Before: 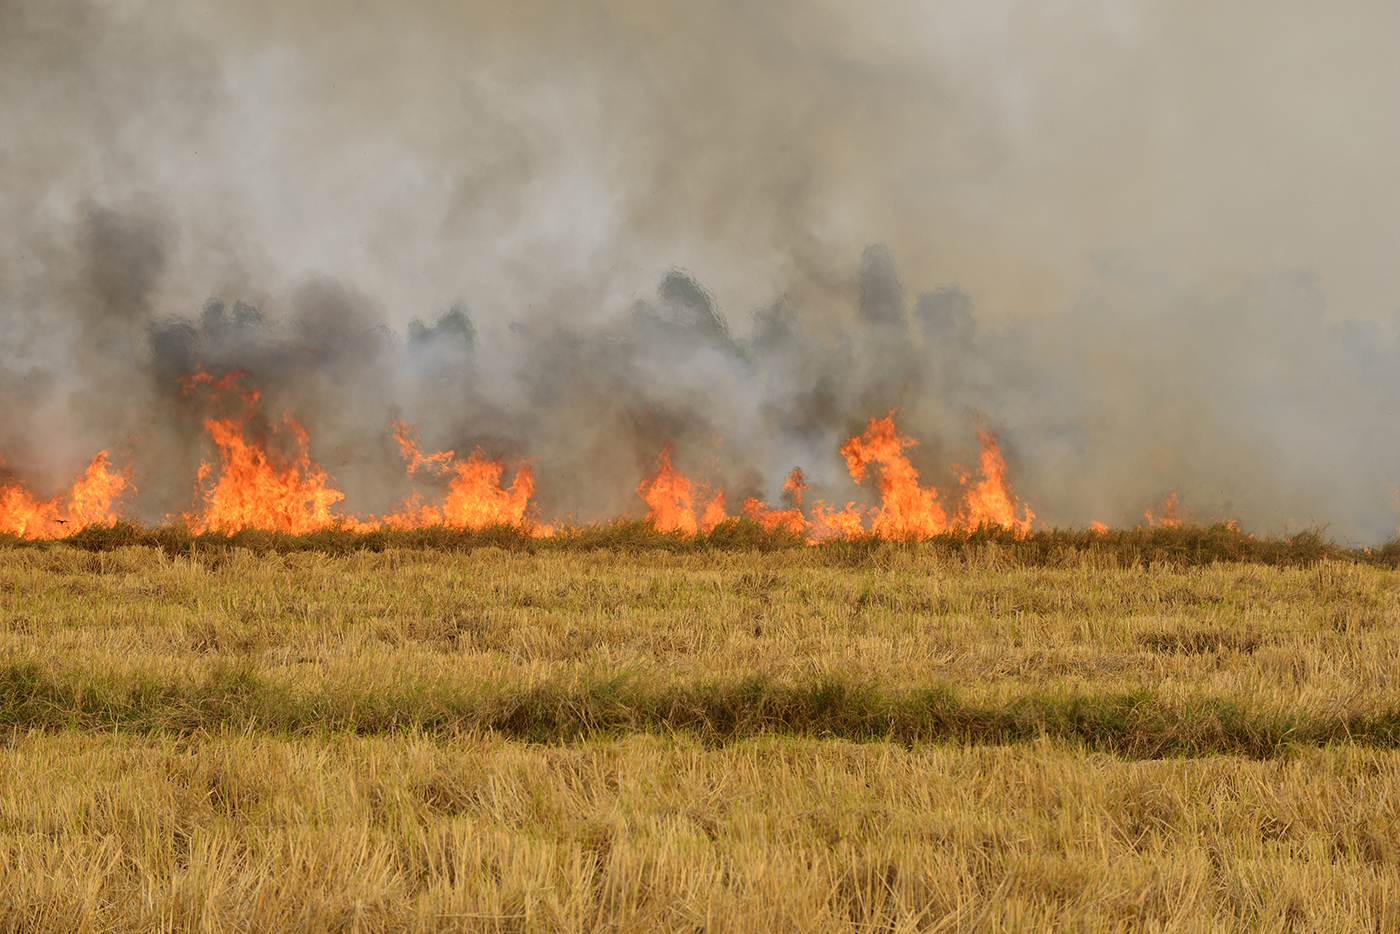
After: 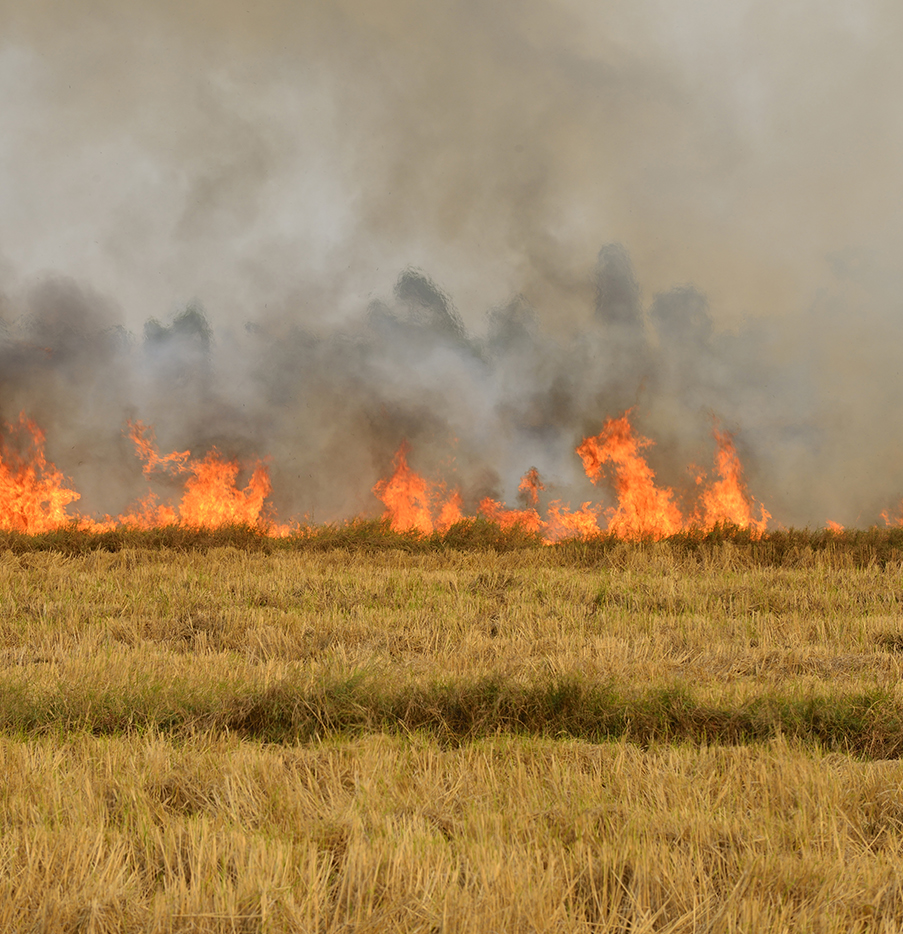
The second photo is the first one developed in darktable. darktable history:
crop and rotate: left 18.907%, right 16.53%
